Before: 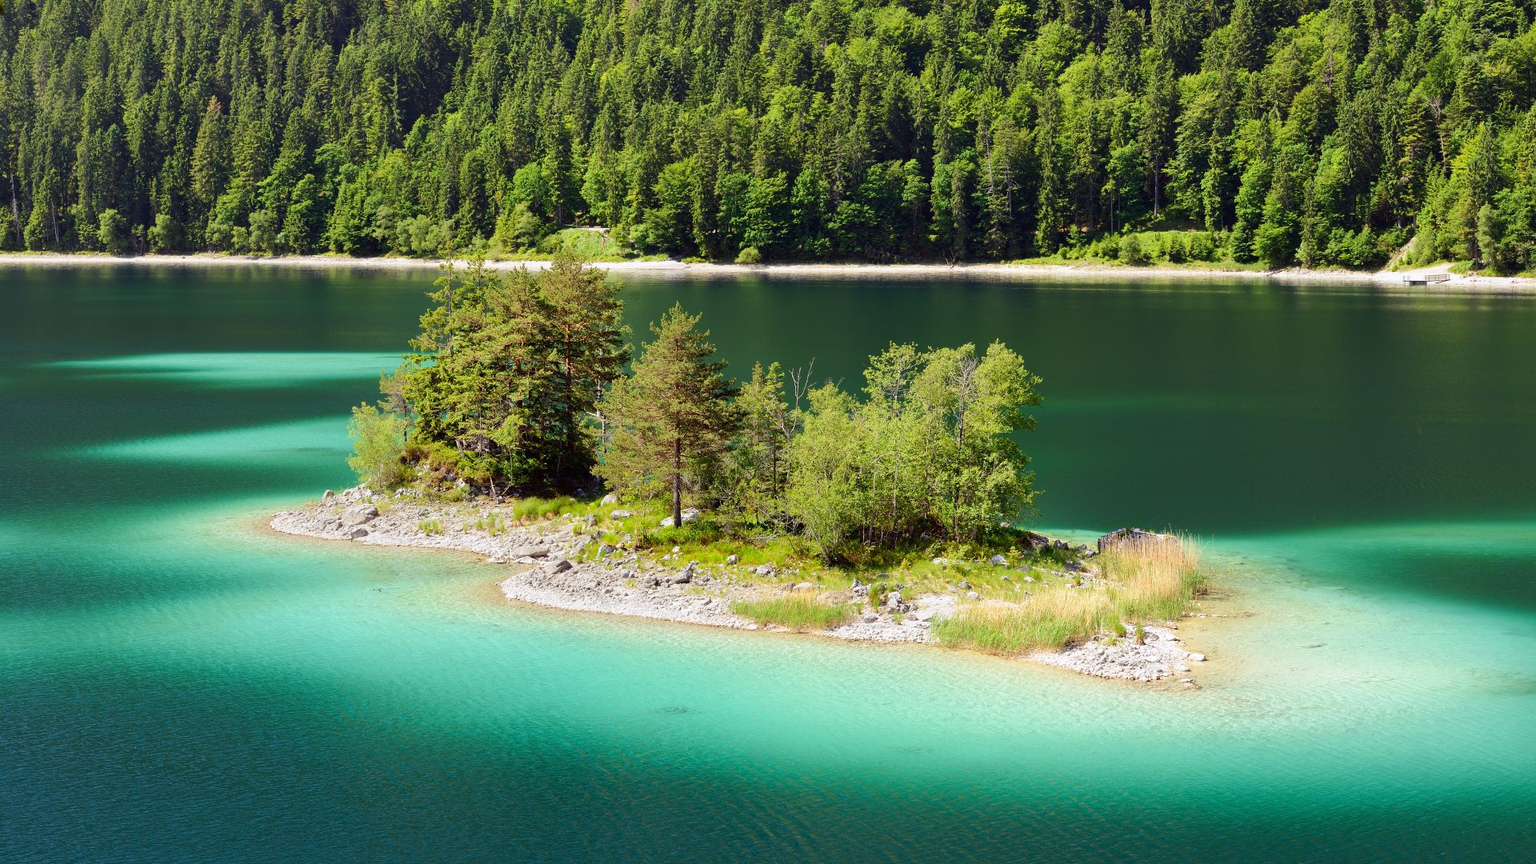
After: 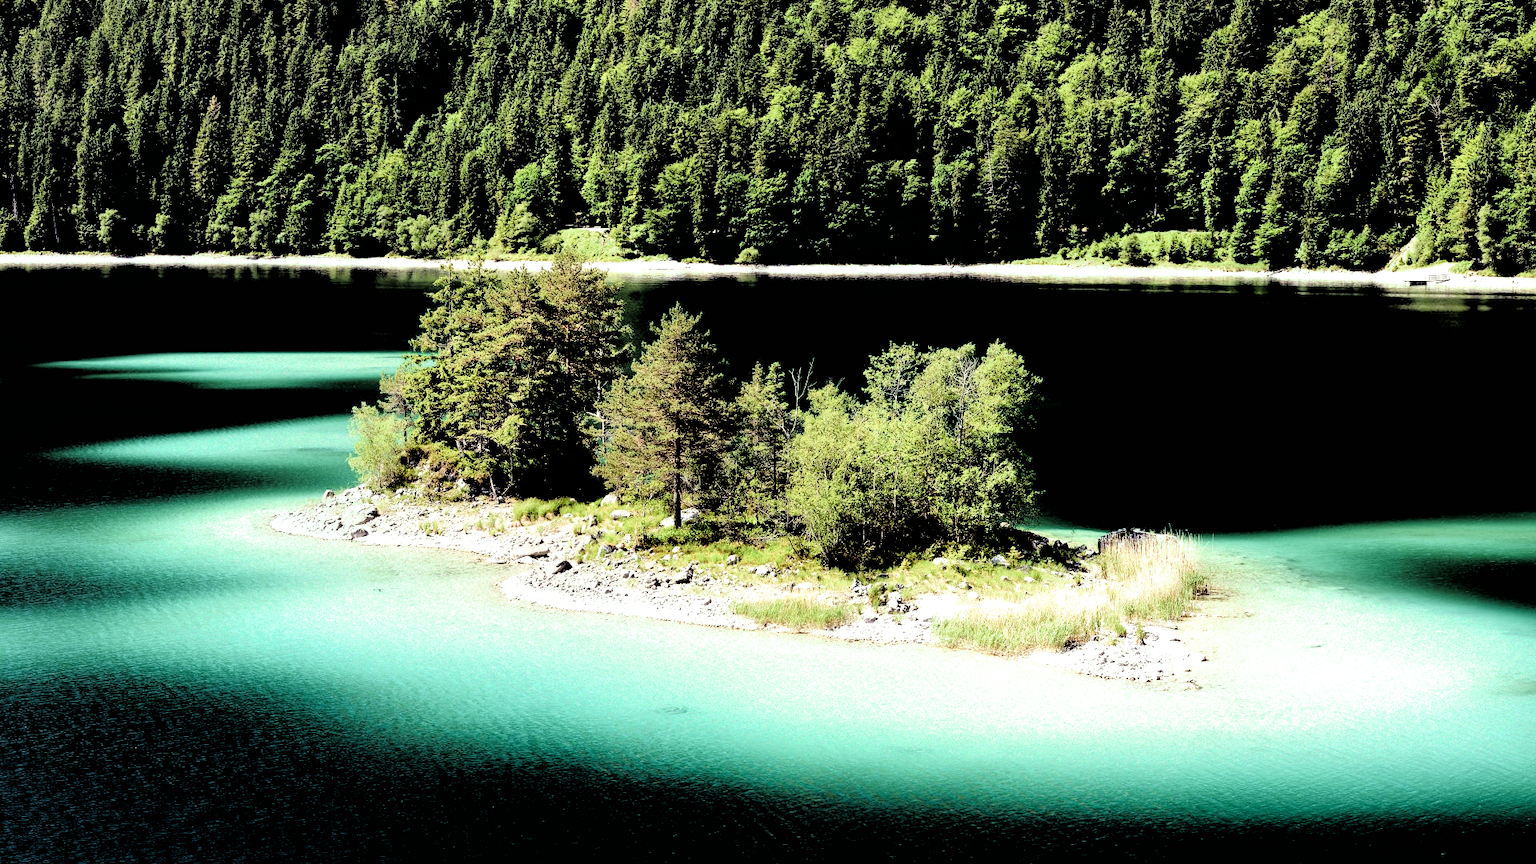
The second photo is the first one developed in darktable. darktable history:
filmic rgb: black relative exposure -1 EV, white relative exposure 2.05 EV, hardness 1.52, contrast 2.25, enable highlight reconstruction true
white balance: red 0.988, blue 1.017
